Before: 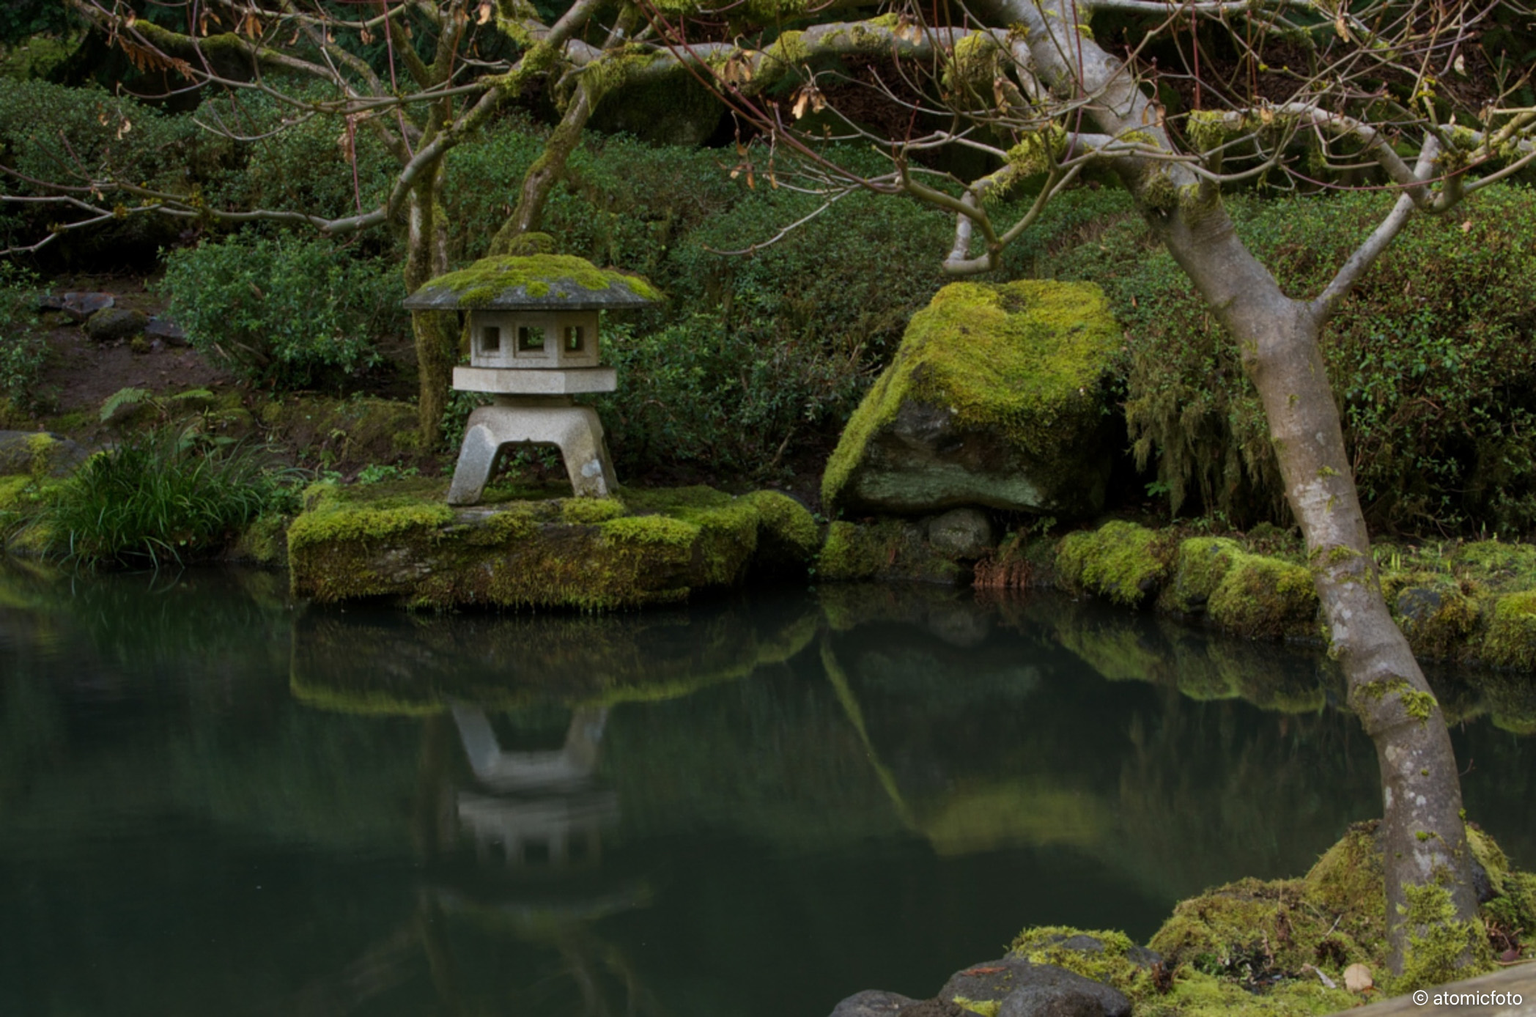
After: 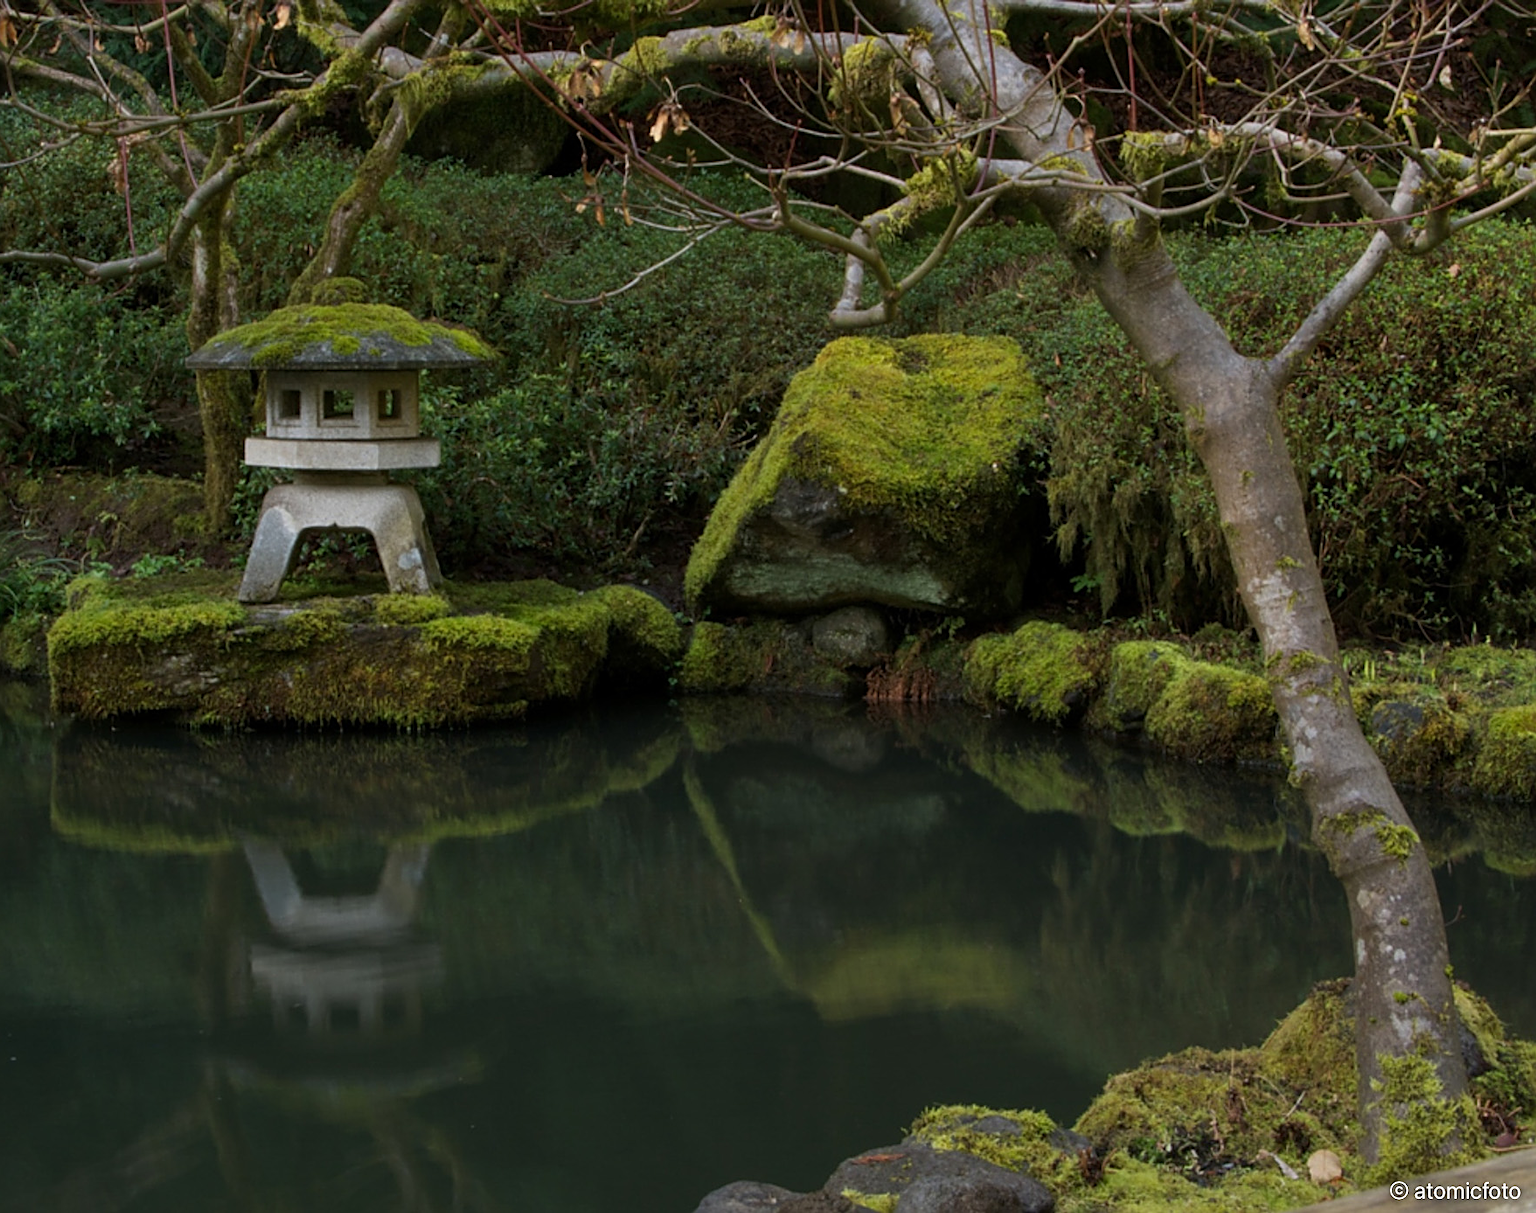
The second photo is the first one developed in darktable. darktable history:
crop: left 16.145%
sharpen: on, module defaults
